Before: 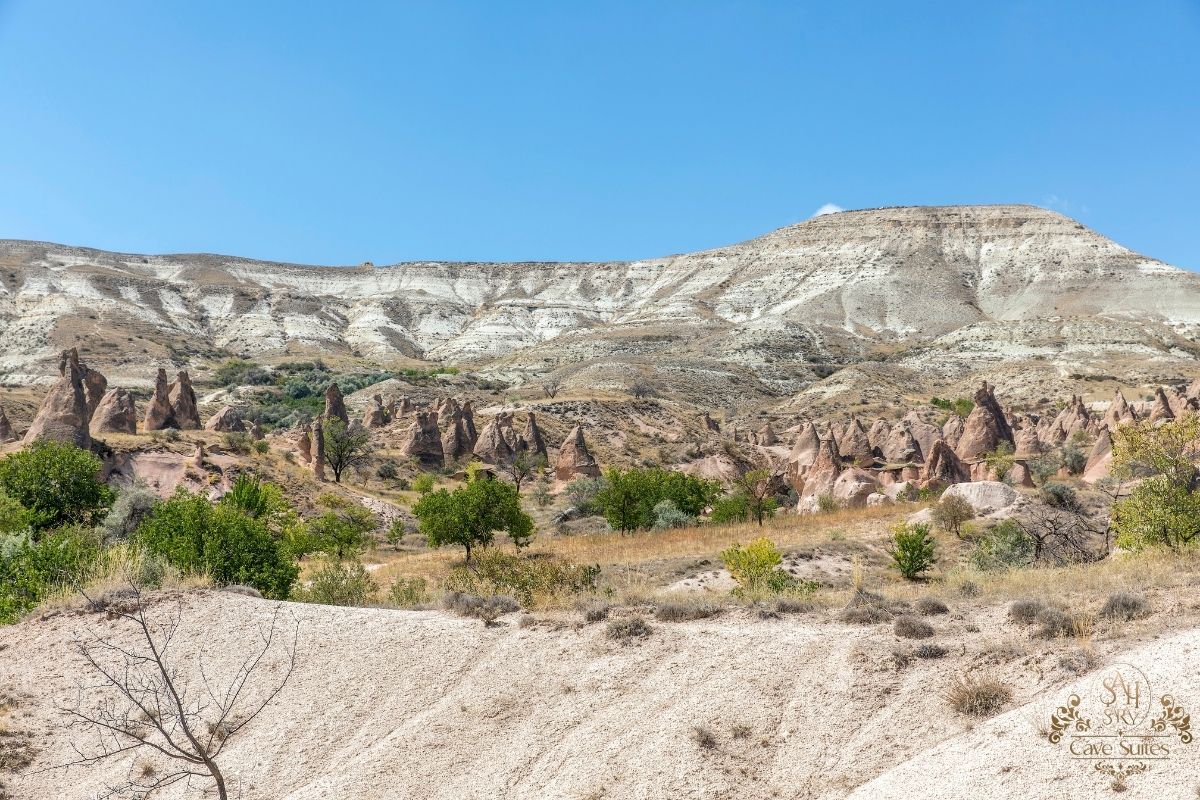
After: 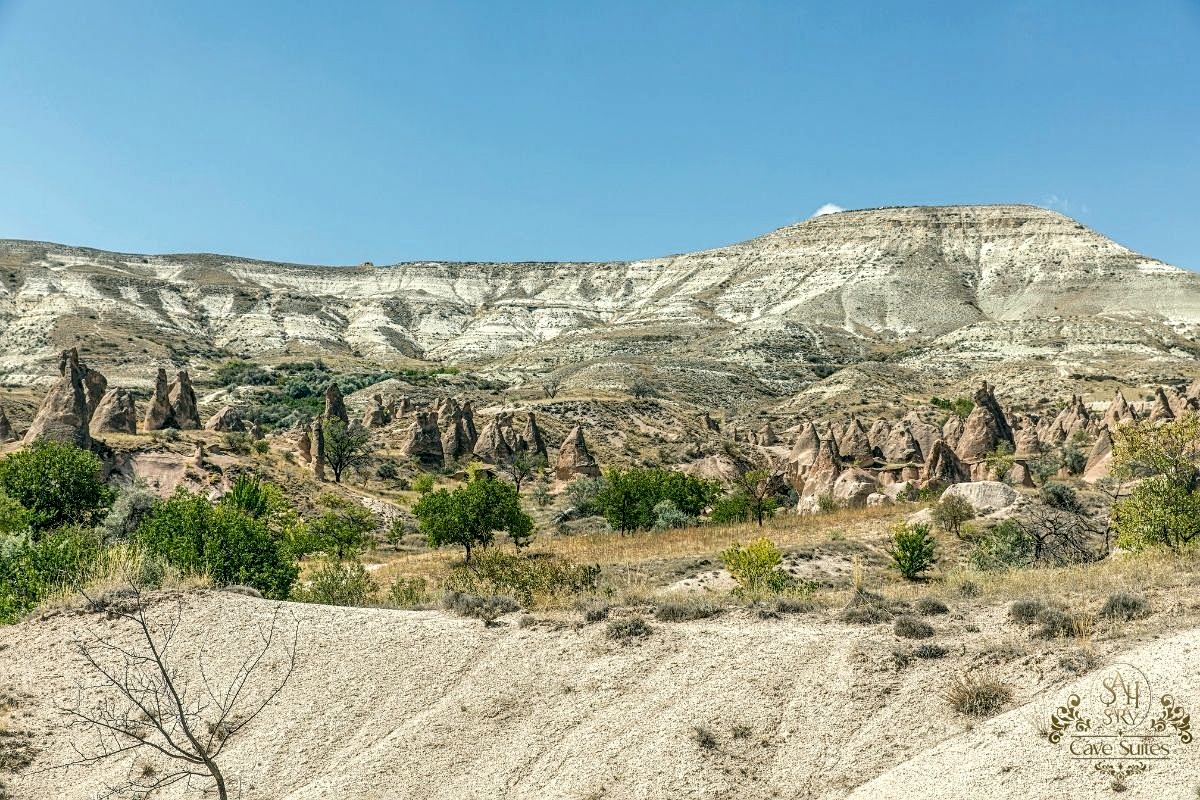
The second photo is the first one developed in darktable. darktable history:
local contrast: detail 150%
sharpen: radius 2.197, amount 0.384, threshold 0.103
contrast brightness saturation: contrast -0.1, saturation -0.09
color correction: highlights a* -0.474, highlights b* 9.16, shadows a* -8.7, shadows b* 0.938
